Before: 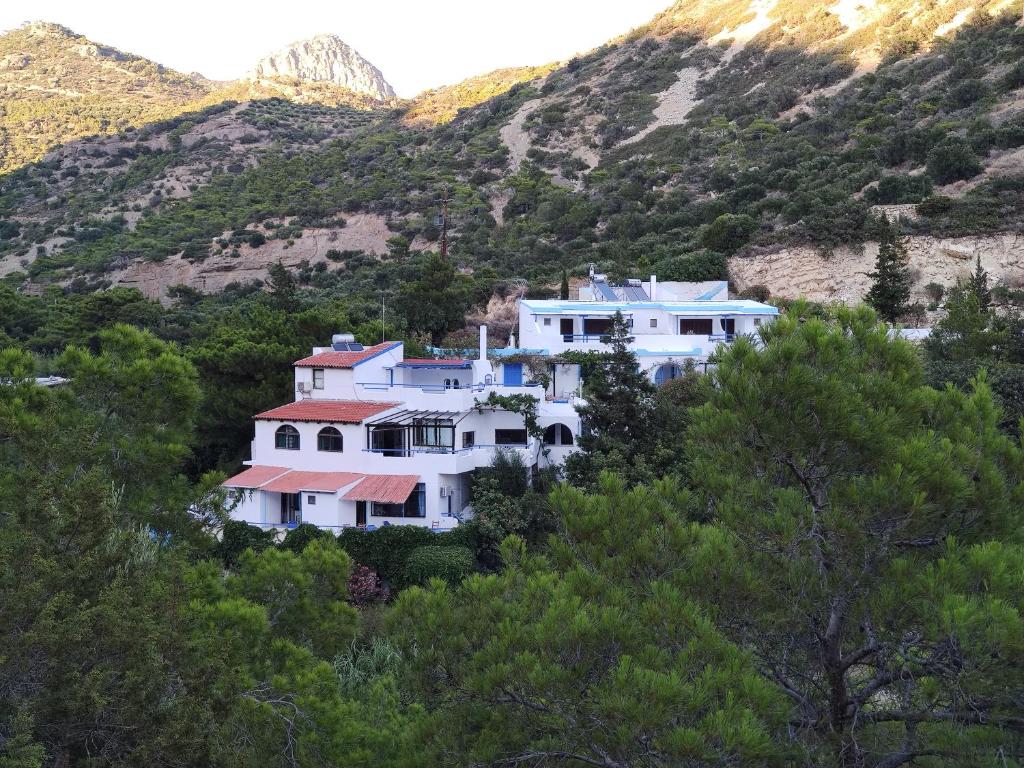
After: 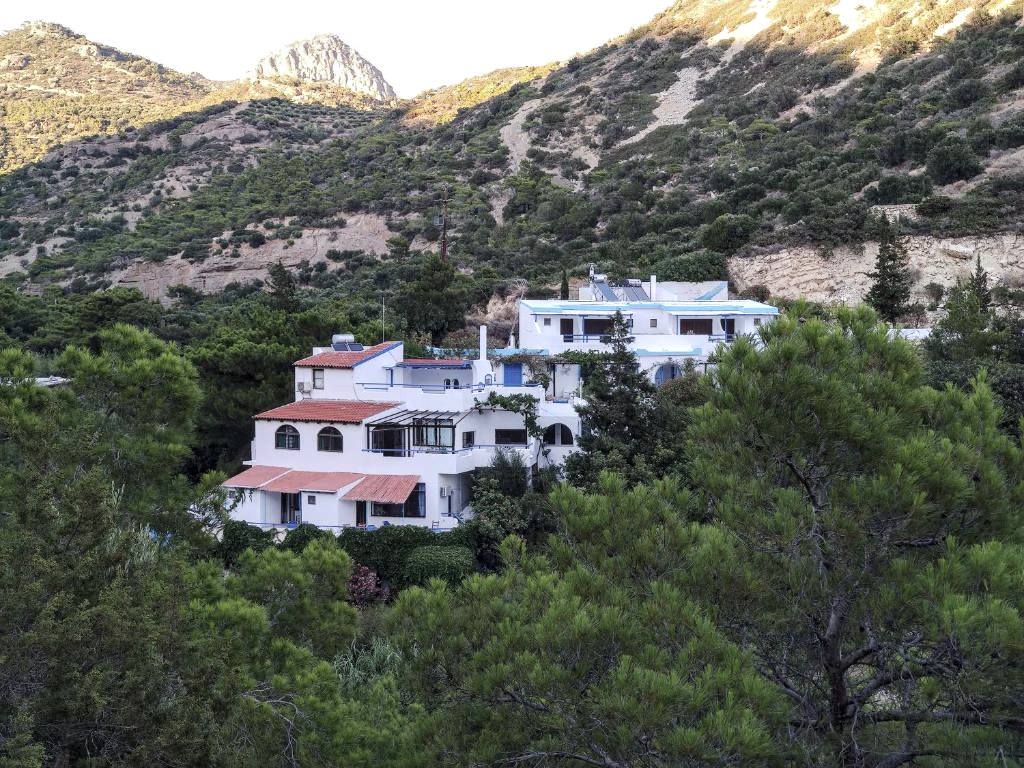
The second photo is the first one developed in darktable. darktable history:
local contrast: detail 130%
contrast brightness saturation: saturation -0.17
